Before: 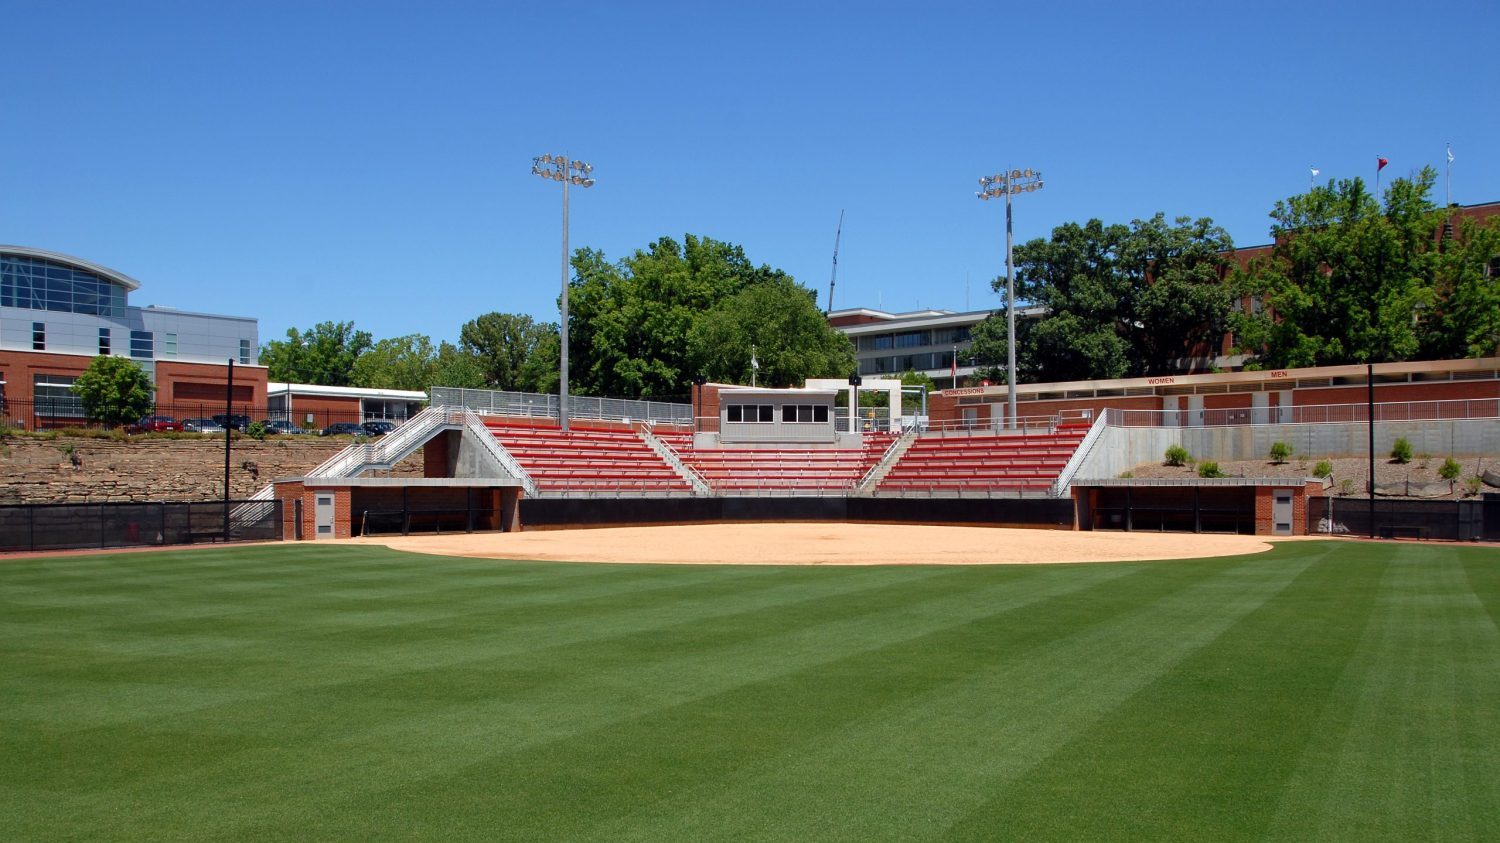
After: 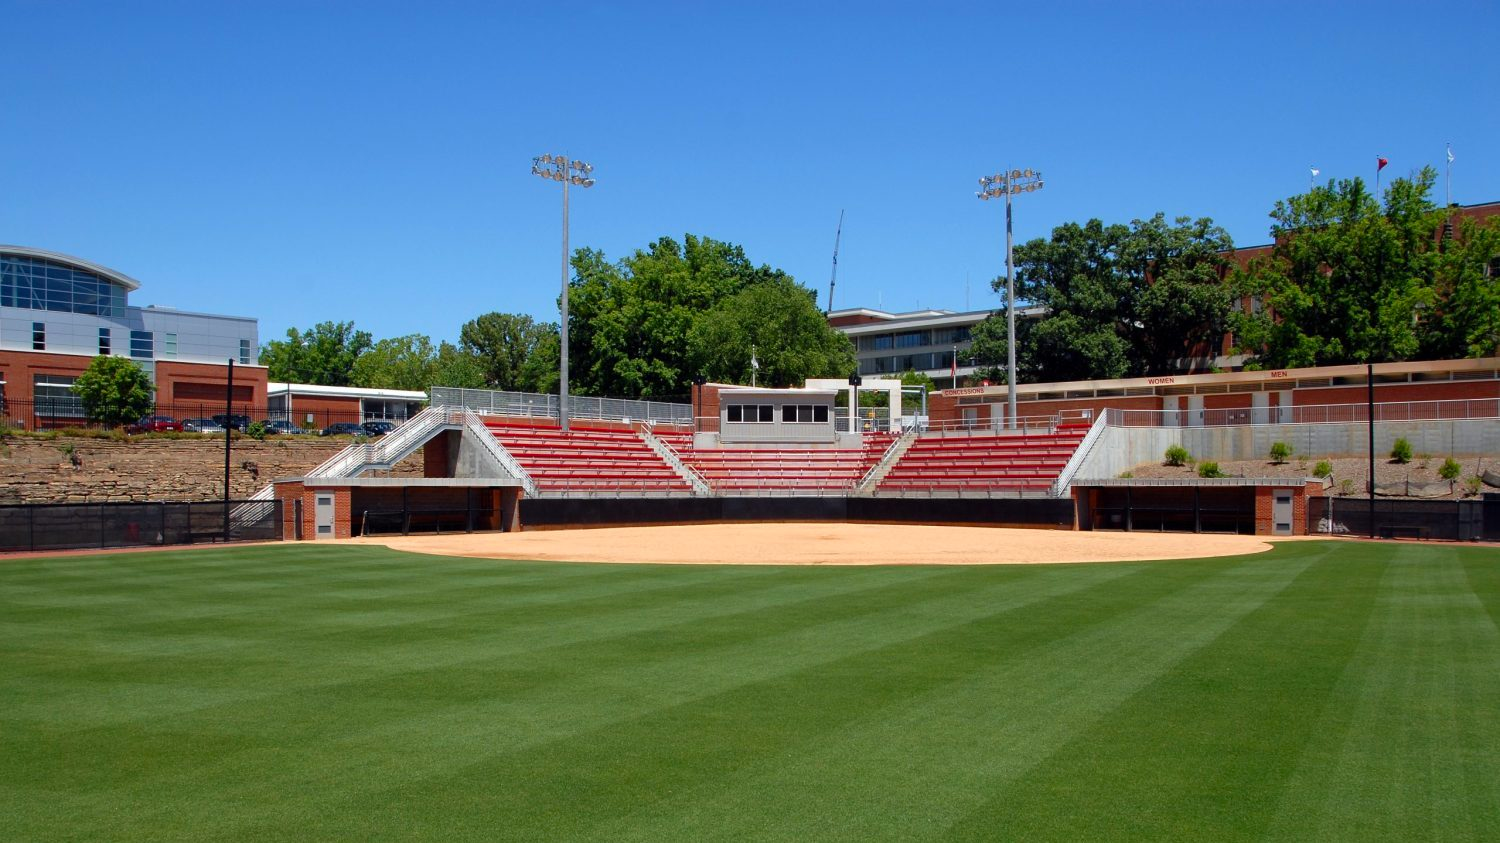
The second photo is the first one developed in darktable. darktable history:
color zones: curves: ch0 [(0, 0.559) (0.153, 0.551) (0.229, 0.5) (0.429, 0.5) (0.571, 0.5) (0.714, 0.5) (0.857, 0.5) (1, 0.559)]; ch1 [(0, 0.417) (0.112, 0.336) (0.213, 0.26) (0.429, 0.34) (0.571, 0.35) (0.683, 0.331) (0.857, 0.344) (1, 0.417)], mix -132.32%
